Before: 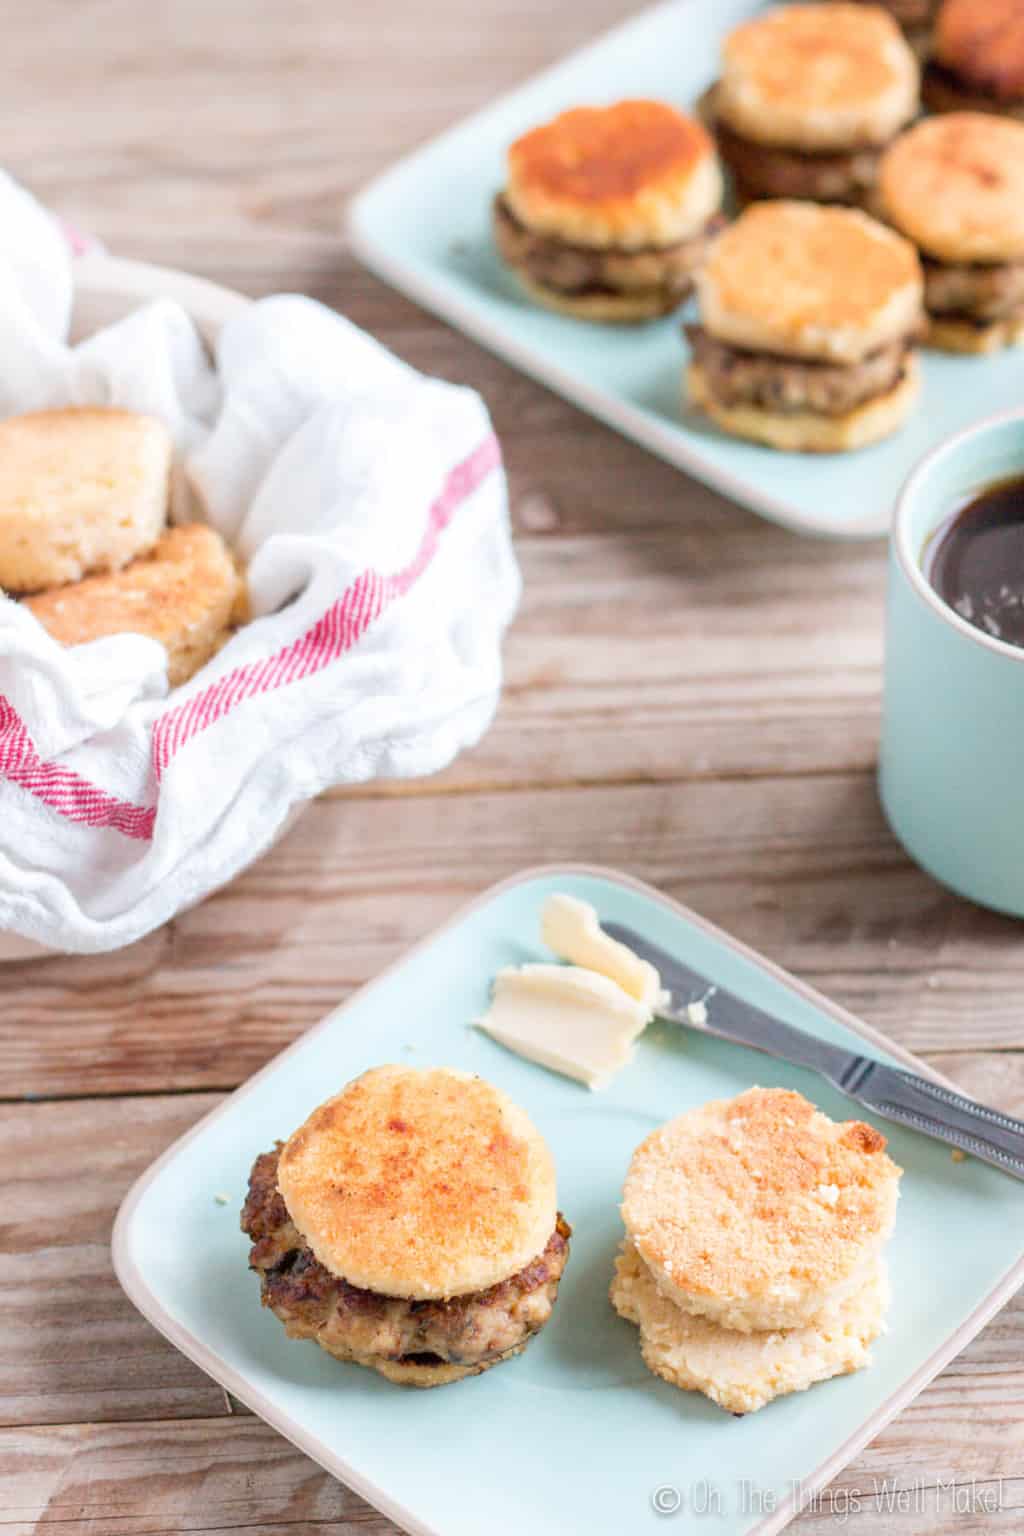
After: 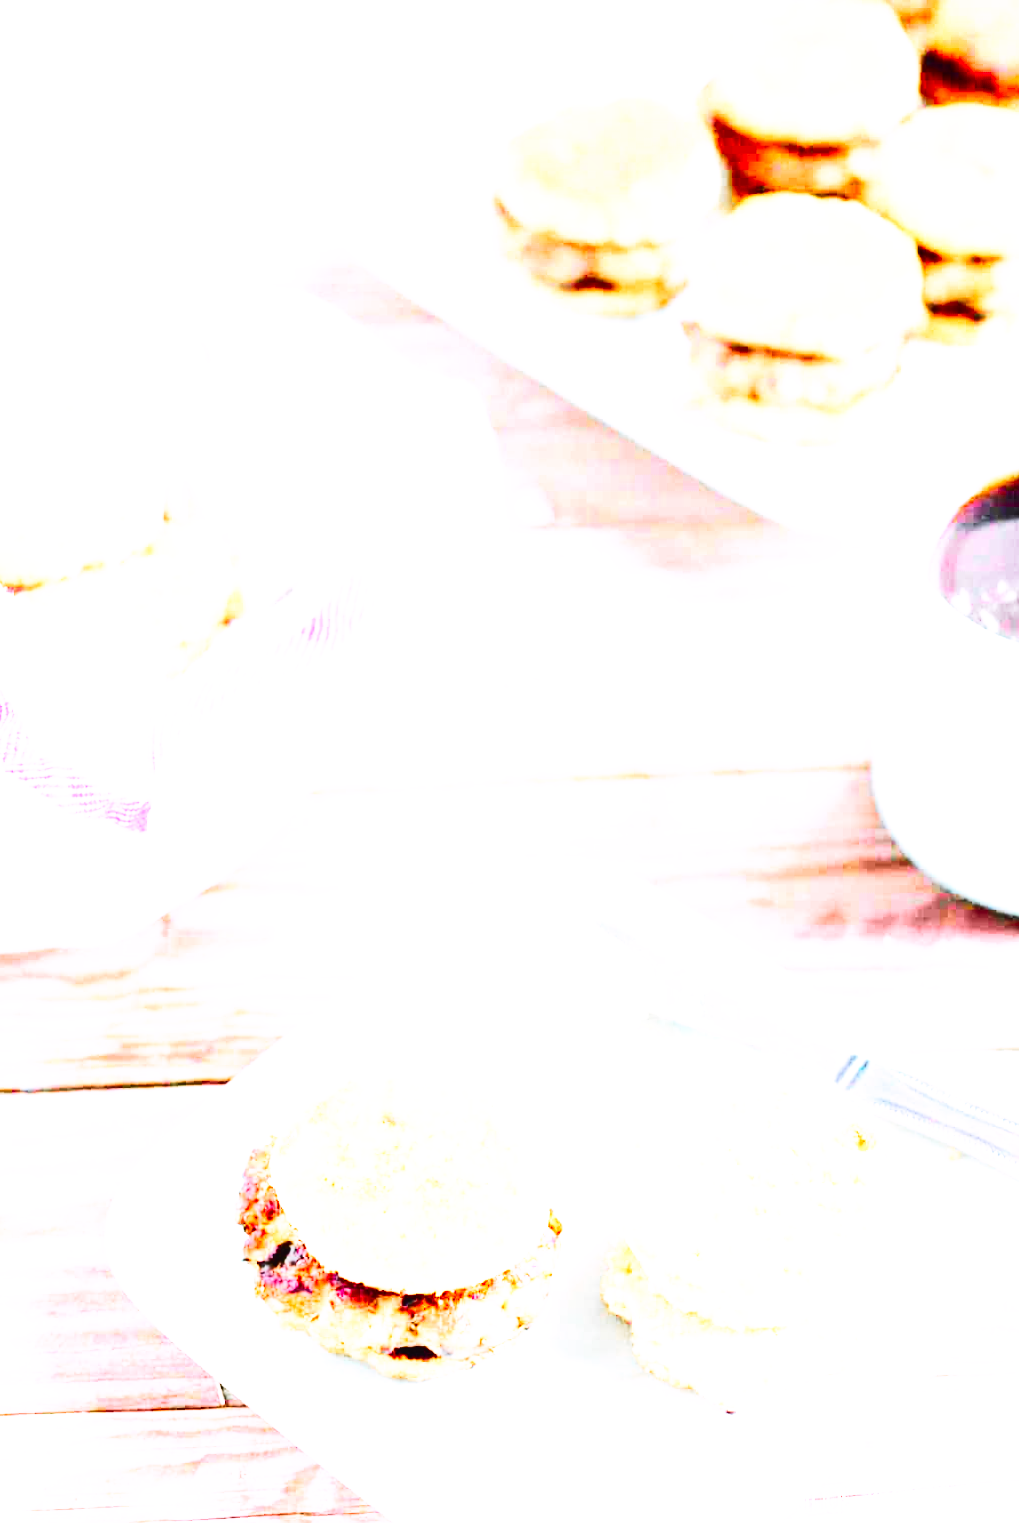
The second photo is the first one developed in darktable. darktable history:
base curve: curves: ch0 [(0, 0) (0.007, 0.004) (0.027, 0.03) (0.046, 0.07) (0.207, 0.54) (0.442, 0.872) (0.673, 0.972) (1, 1)], preserve colors none
rotate and perspective: rotation 0.192°, lens shift (horizontal) -0.015, crop left 0.005, crop right 0.996, crop top 0.006, crop bottom 0.99
color zones: curves: ch1 [(0, 0.679) (0.143, 0.647) (0.286, 0.261) (0.378, -0.011) (0.571, 0.396) (0.714, 0.399) (0.857, 0.406) (1, 0.679)]
color calibration: x 0.37, y 0.382, temperature 4313.32 K
exposure: black level correction 0, exposure 1.2 EV, compensate exposure bias true, compensate highlight preservation false
tone equalizer: -8 EV -0.75 EV, -7 EV -0.7 EV, -6 EV -0.6 EV, -5 EV -0.4 EV, -3 EV 0.4 EV, -2 EV 0.6 EV, -1 EV 0.7 EV, +0 EV 0.75 EV, edges refinement/feathering 500, mask exposure compensation -1.57 EV, preserve details no
tone curve: curves: ch0 [(0, 0.023) (0.103, 0.087) (0.295, 0.297) (0.445, 0.531) (0.553, 0.665) (0.735, 0.843) (0.994, 1)]; ch1 [(0, 0) (0.414, 0.395) (0.447, 0.447) (0.485, 0.495) (0.512, 0.523) (0.542, 0.581) (0.581, 0.632) (0.646, 0.715) (1, 1)]; ch2 [(0, 0) (0.369, 0.388) (0.449, 0.431) (0.478, 0.471) (0.516, 0.517) (0.579, 0.624) (0.674, 0.775) (1, 1)], color space Lab, independent channels, preserve colors none
contrast brightness saturation: saturation -0.05
